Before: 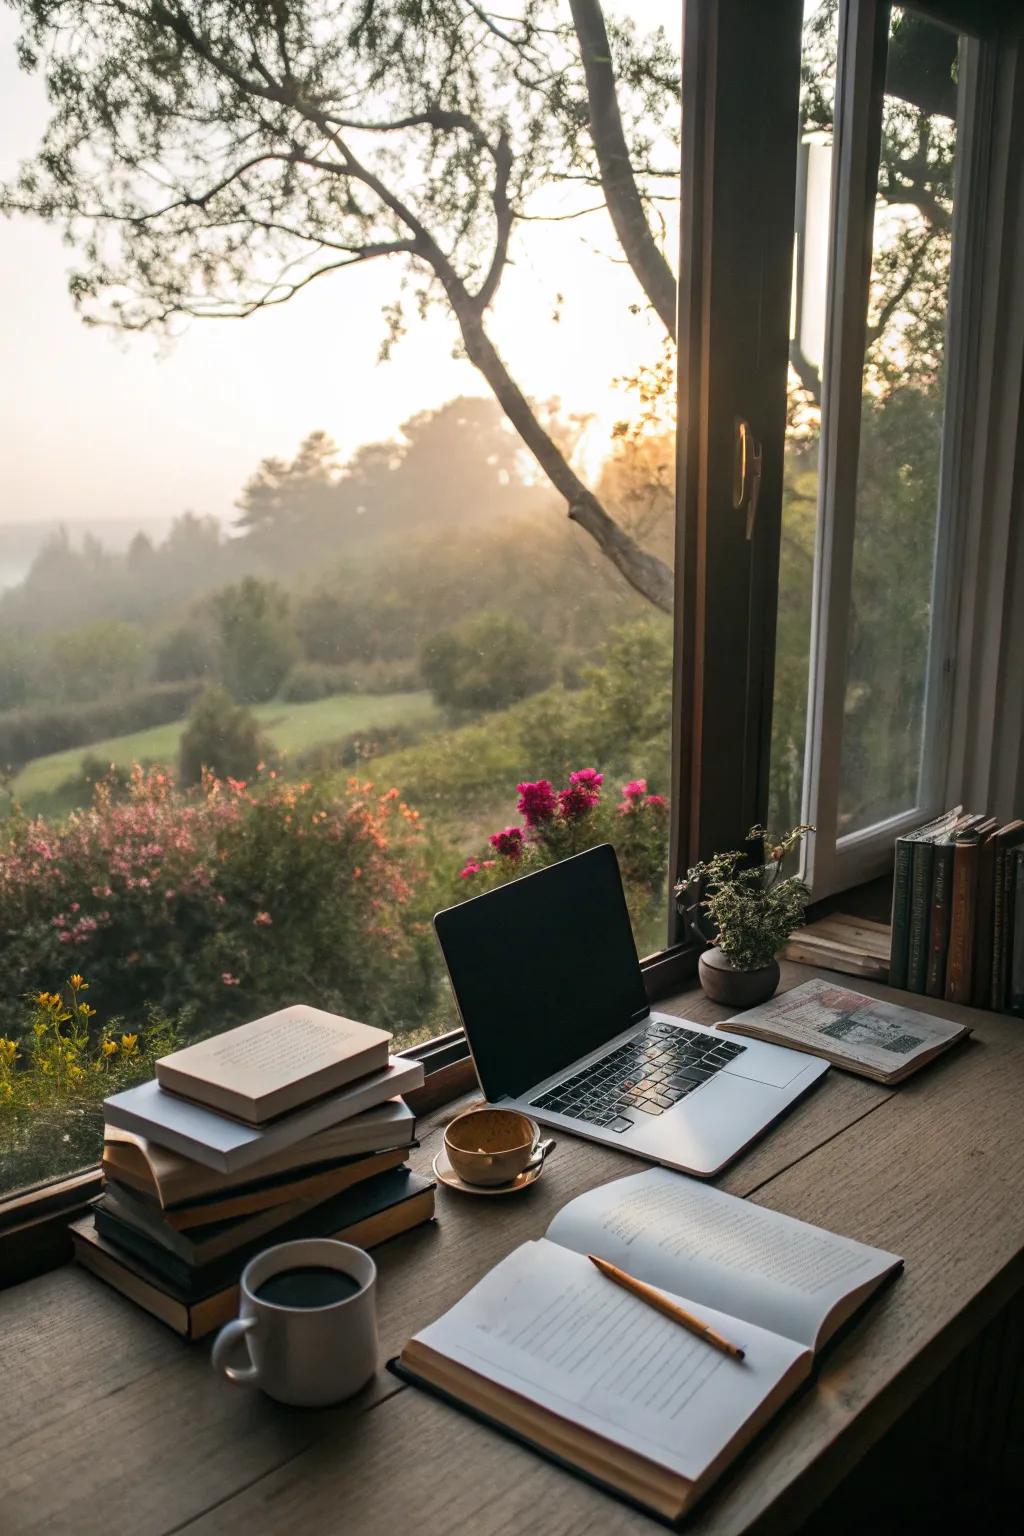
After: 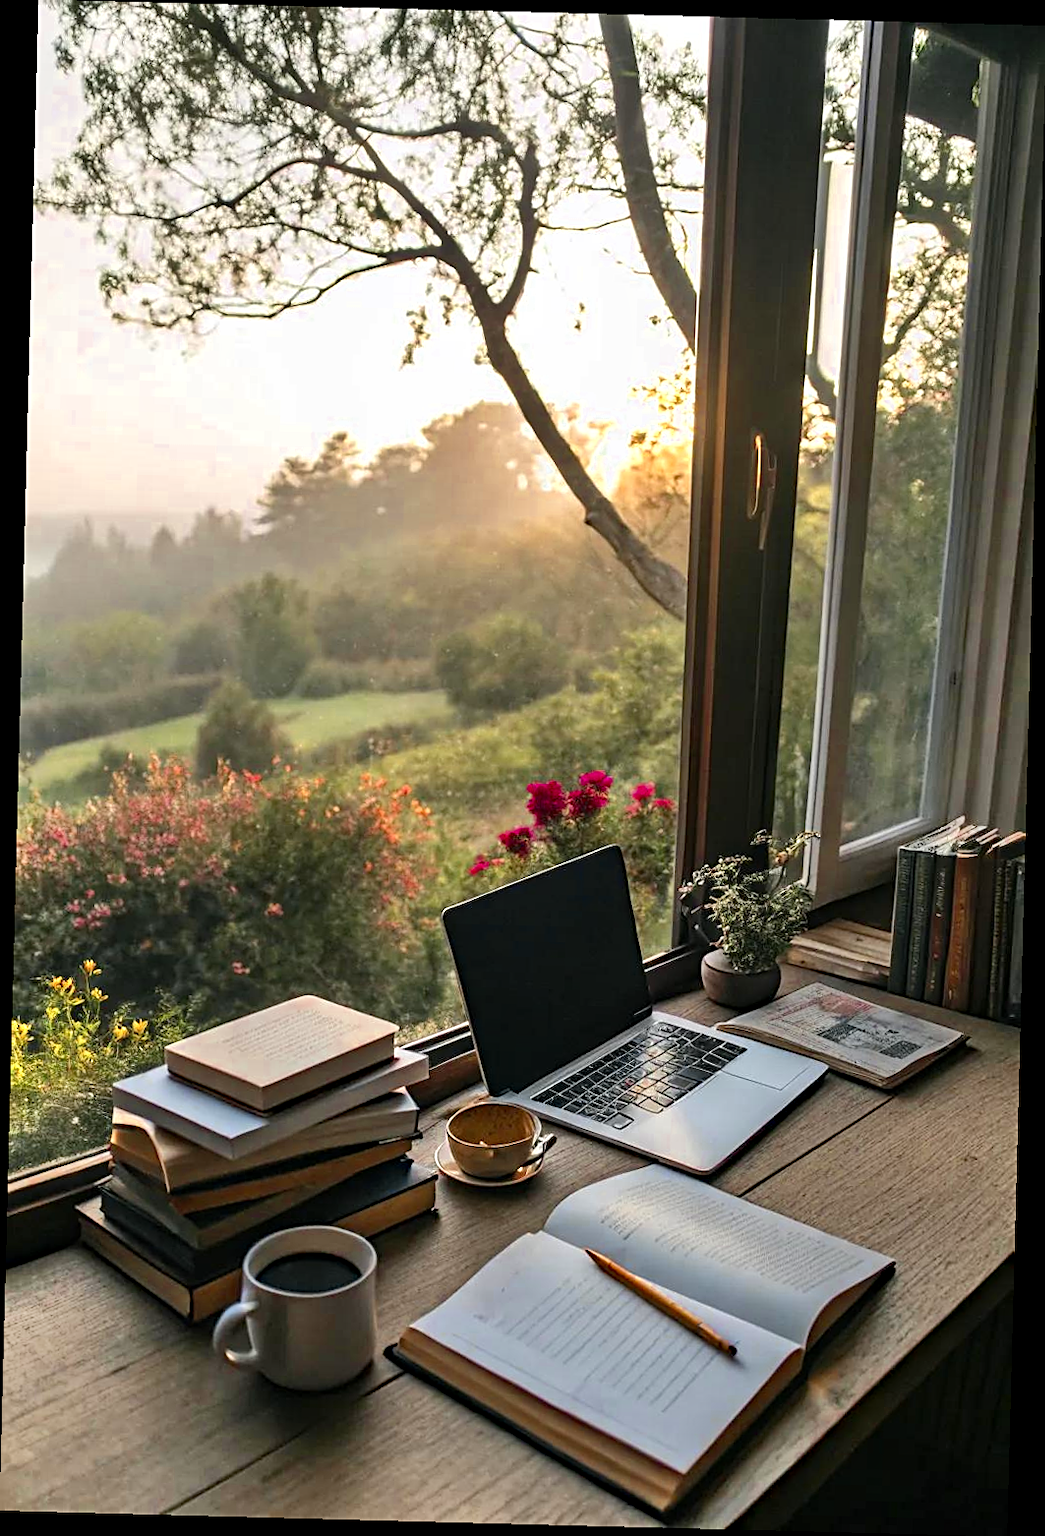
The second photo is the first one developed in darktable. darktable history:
crop and rotate: angle -1.49°
color zones: curves: ch0 [(0.004, 0.305) (0.261, 0.623) (0.389, 0.399) (0.708, 0.571) (0.947, 0.34)]; ch1 [(0.025, 0.645) (0.229, 0.584) (0.326, 0.551) (0.484, 0.262) (0.757, 0.643)]
sharpen: on, module defaults
shadows and highlights: soften with gaussian
haze removal: compatibility mode true, adaptive false
